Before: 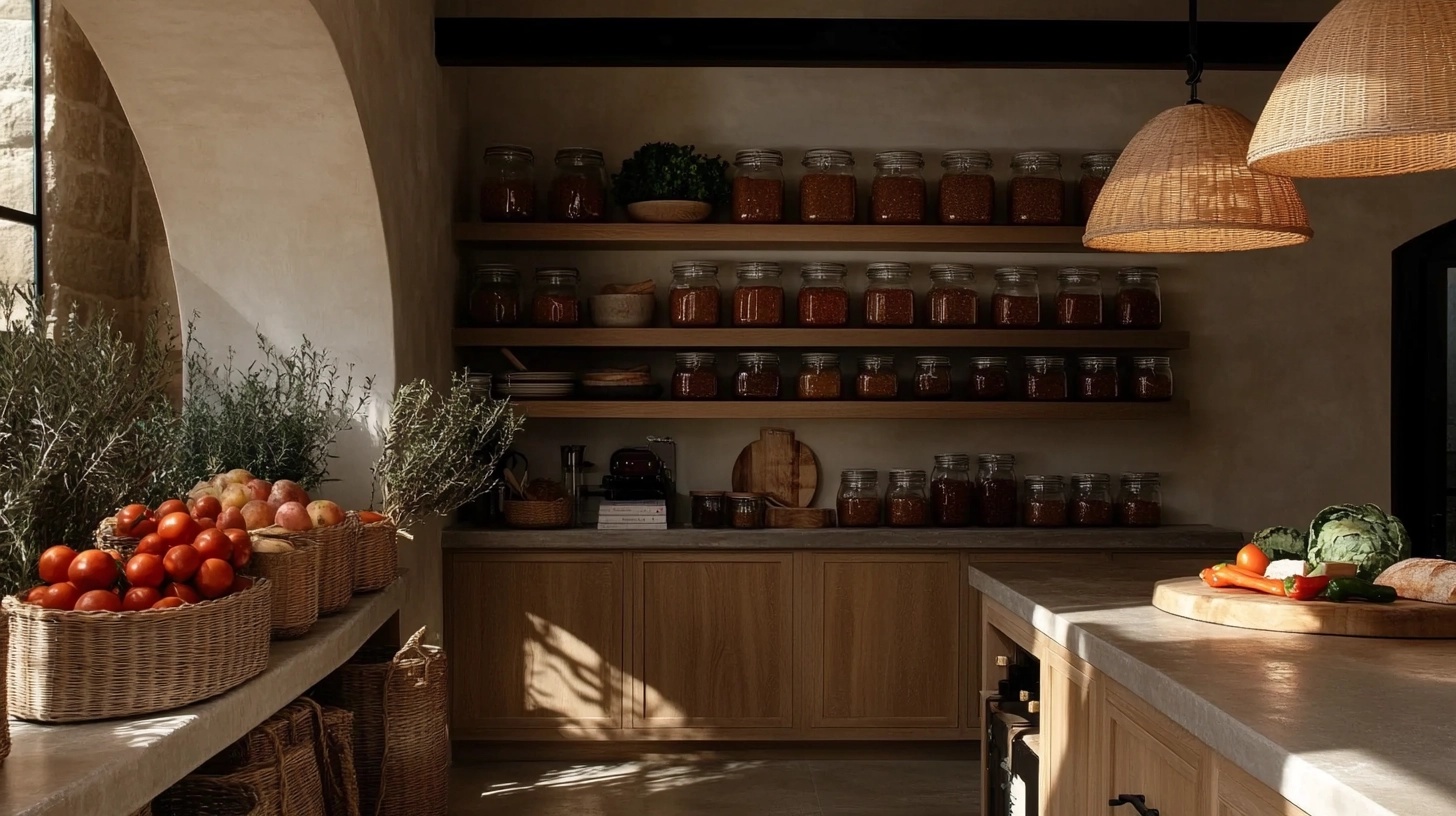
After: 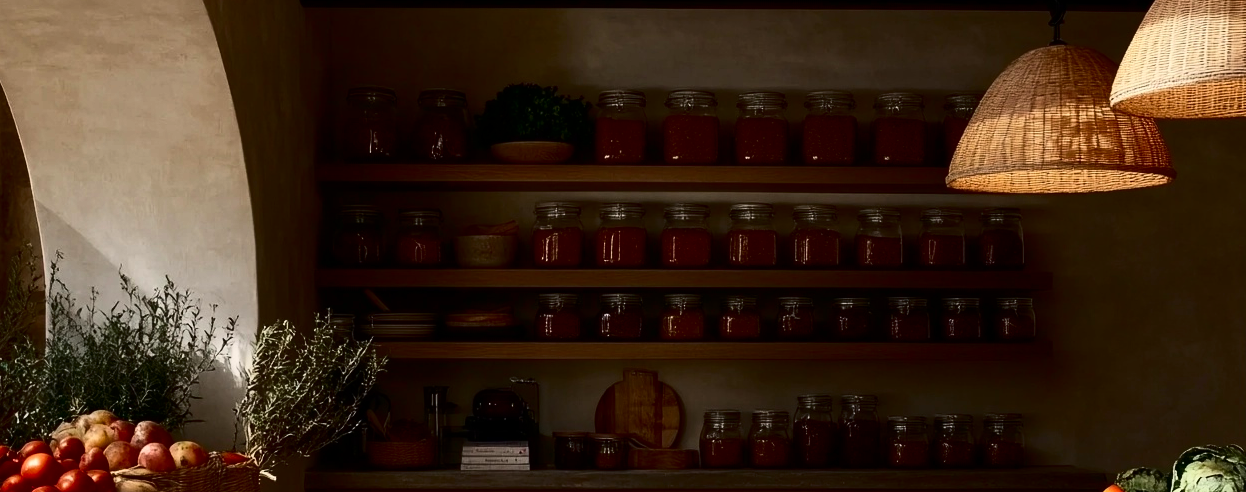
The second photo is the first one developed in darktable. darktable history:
contrast brightness saturation: contrast 0.325, brightness -0.07, saturation 0.174
crop and rotate: left 9.43%, top 7.311%, right 4.954%, bottom 32.393%
